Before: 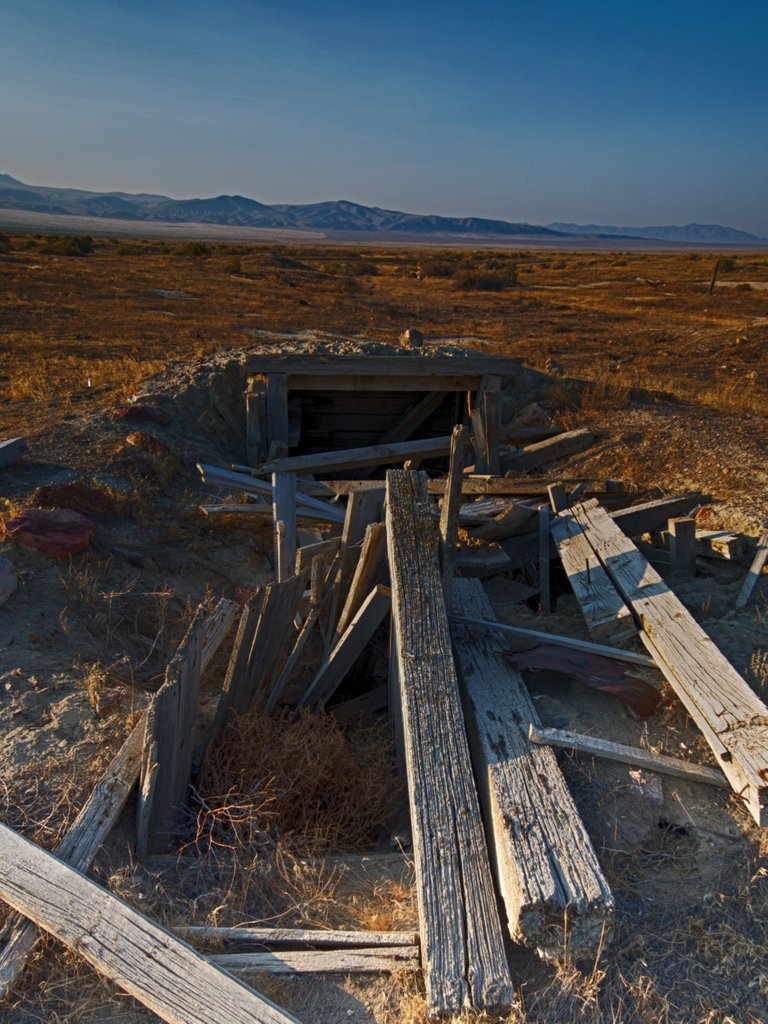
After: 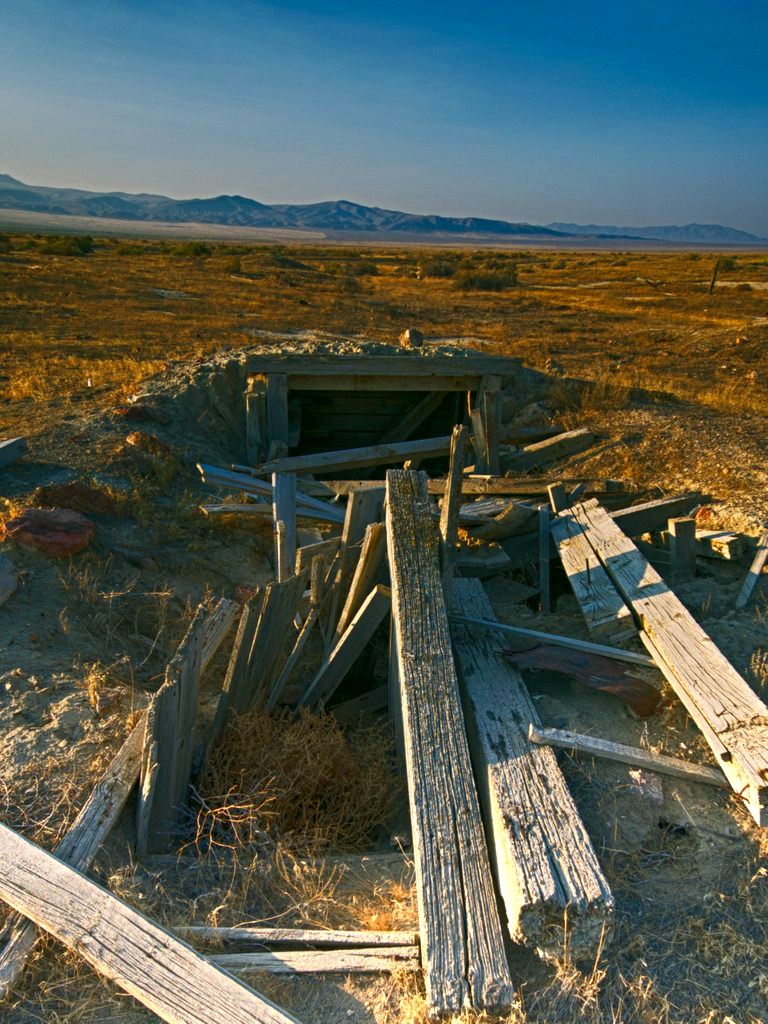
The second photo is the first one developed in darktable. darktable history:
color zones: curves: ch0 [(0.287, 0.048) (0.493, 0.484) (0.737, 0.816)]; ch1 [(0, 0) (0.143, 0) (0.286, 0) (0.429, 0) (0.571, 0) (0.714, 0) (0.857, 0)], mix -121.28%
color correction: highlights a* 4.51, highlights b* 4.91, shadows a* -7.92, shadows b* 5
exposure: black level correction 0, exposure 0.499 EV, compensate highlight preservation false
